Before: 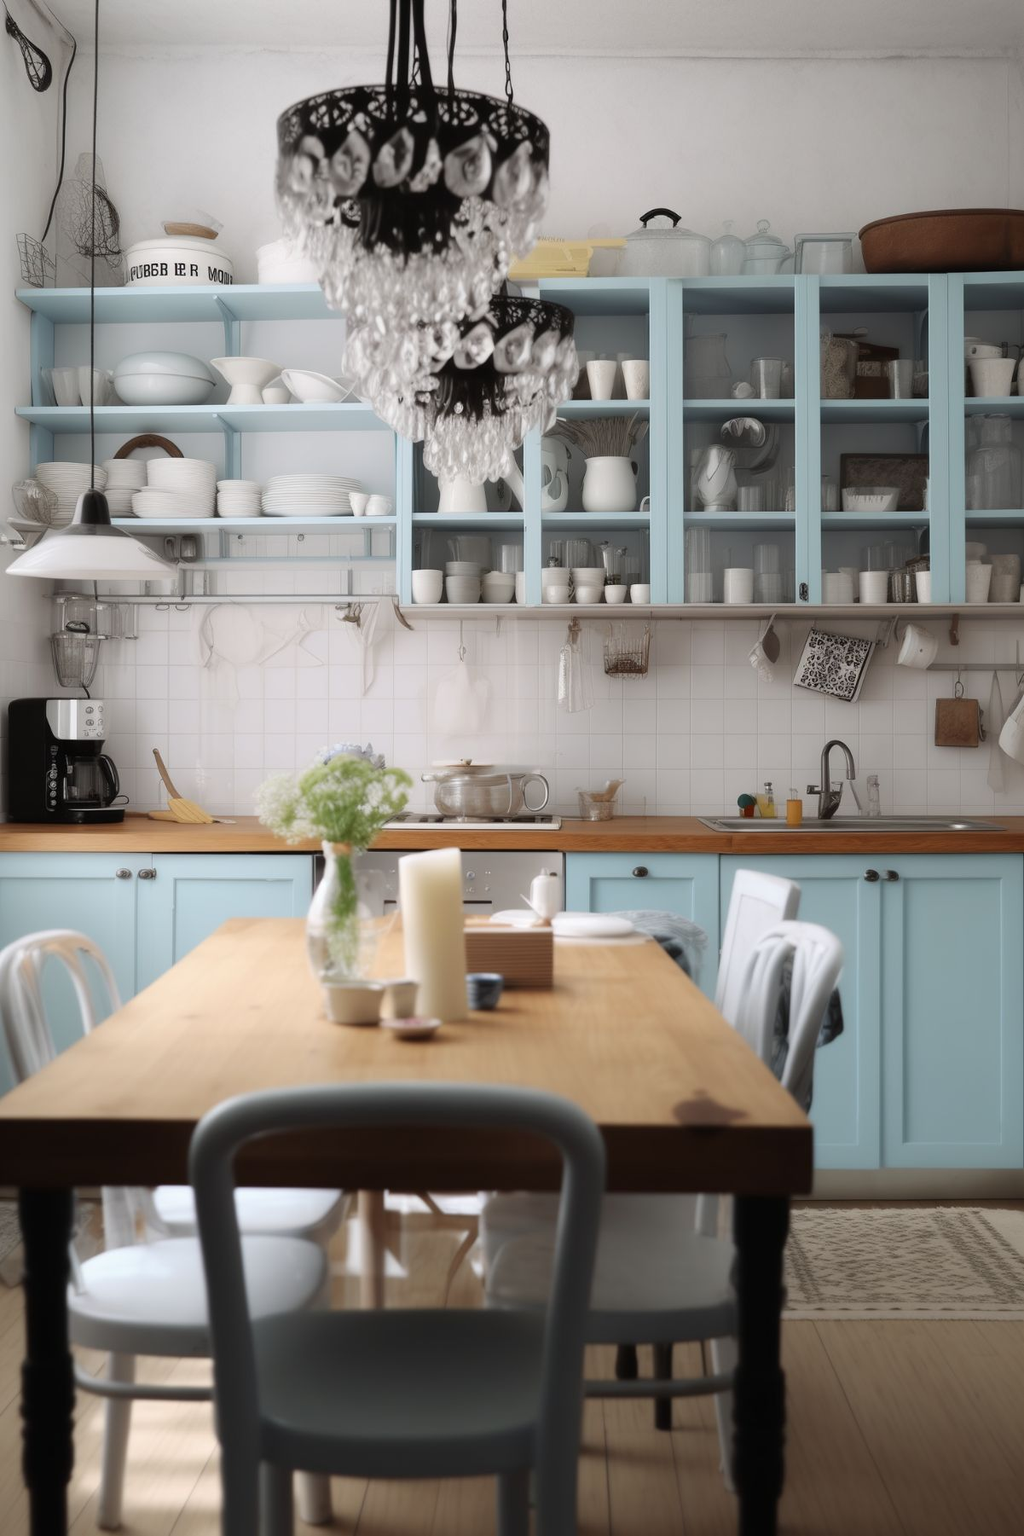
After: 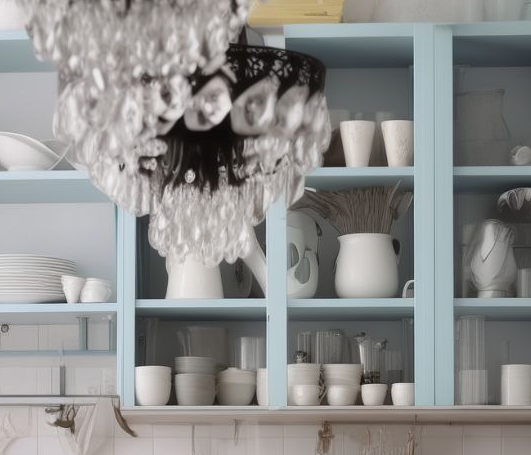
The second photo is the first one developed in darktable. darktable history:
crop: left 29.043%, top 16.803%, right 26.723%, bottom 57.889%
shadows and highlights: shadows 53.19, soften with gaussian
